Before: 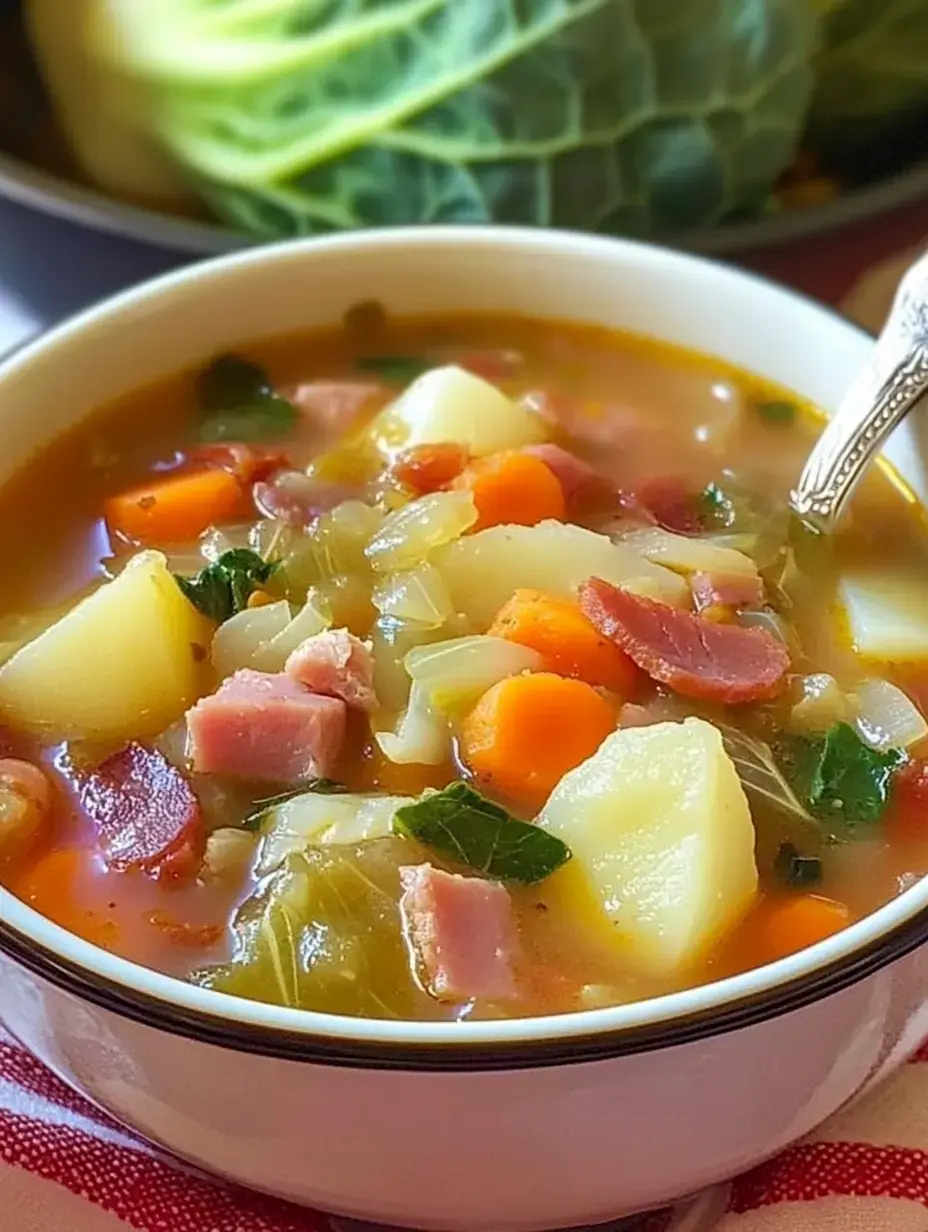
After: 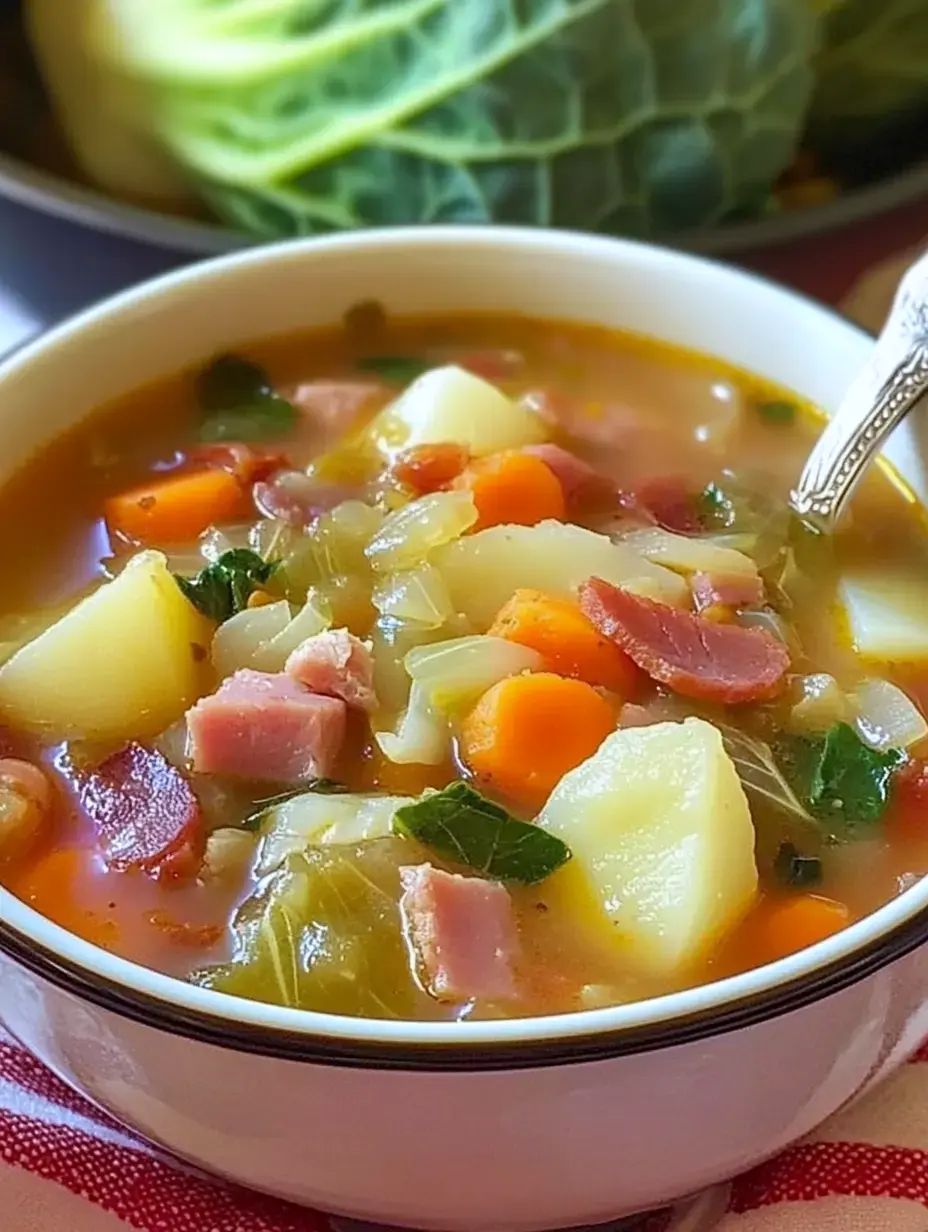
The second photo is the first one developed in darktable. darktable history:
shadows and highlights: shadows 4.1, highlights -17.6, soften with gaussian
sharpen: radius 5.325, amount 0.312, threshold 26.433
white balance: red 0.974, blue 1.044
